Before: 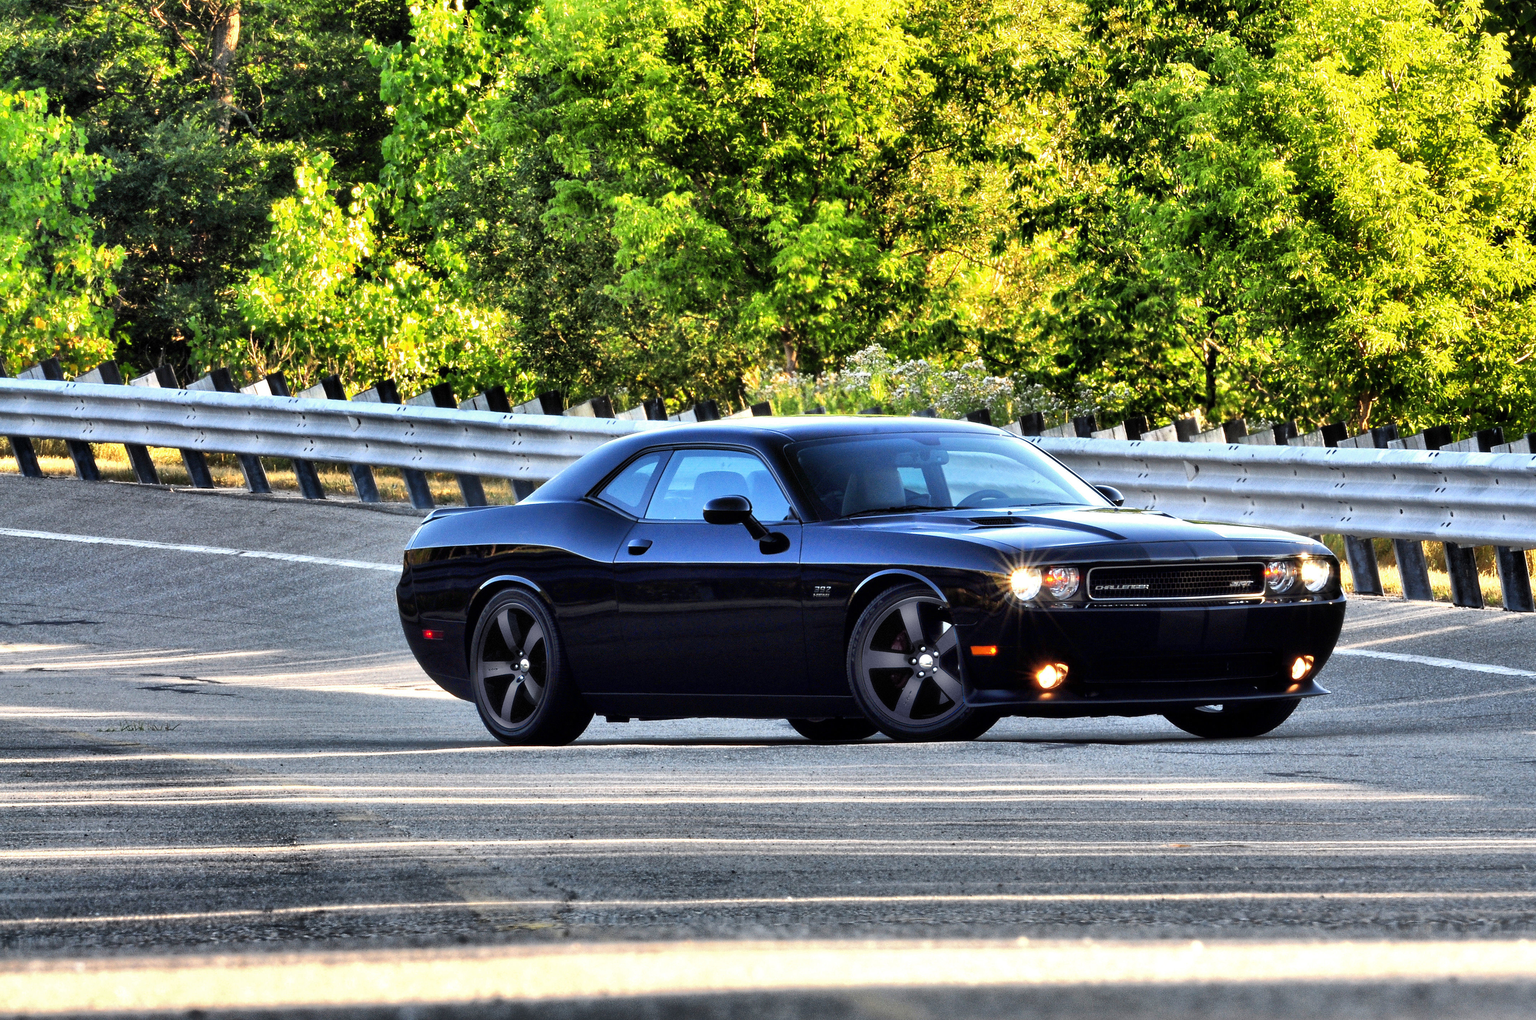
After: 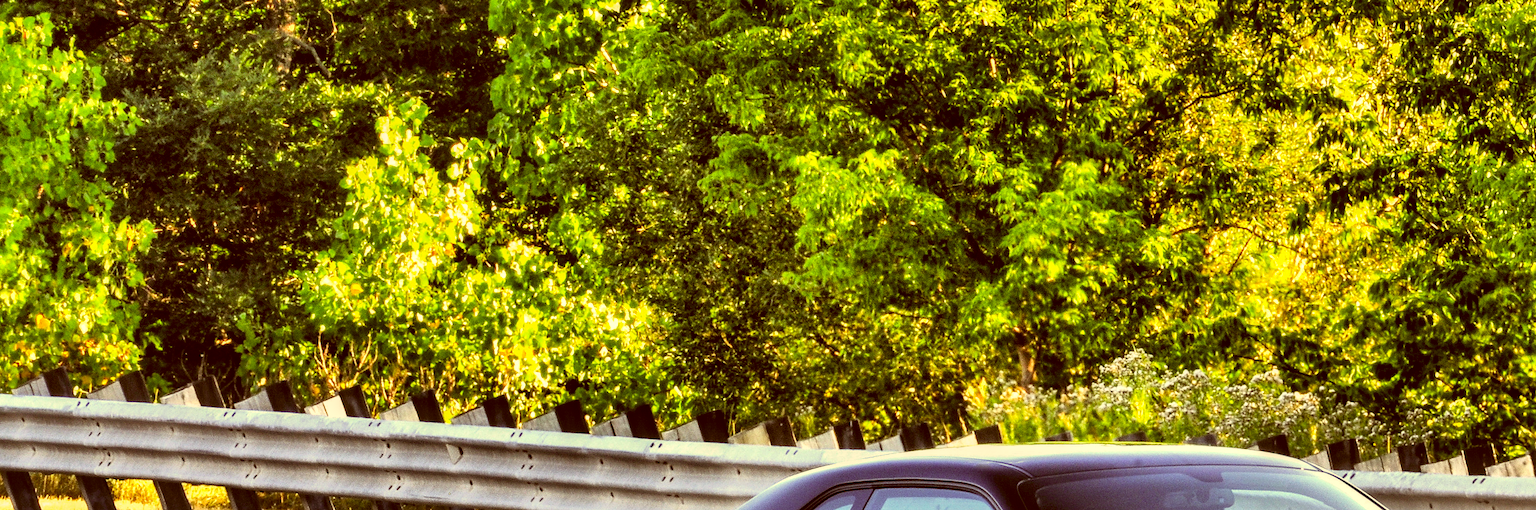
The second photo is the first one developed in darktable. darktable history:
crop: left 0.514%, top 7.649%, right 23.189%, bottom 54.146%
color correction: highlights a* 0.999, highlights b* 24.69, shadows a* 16.15, shadows b* 24.32
local contrast: on, module defaults
